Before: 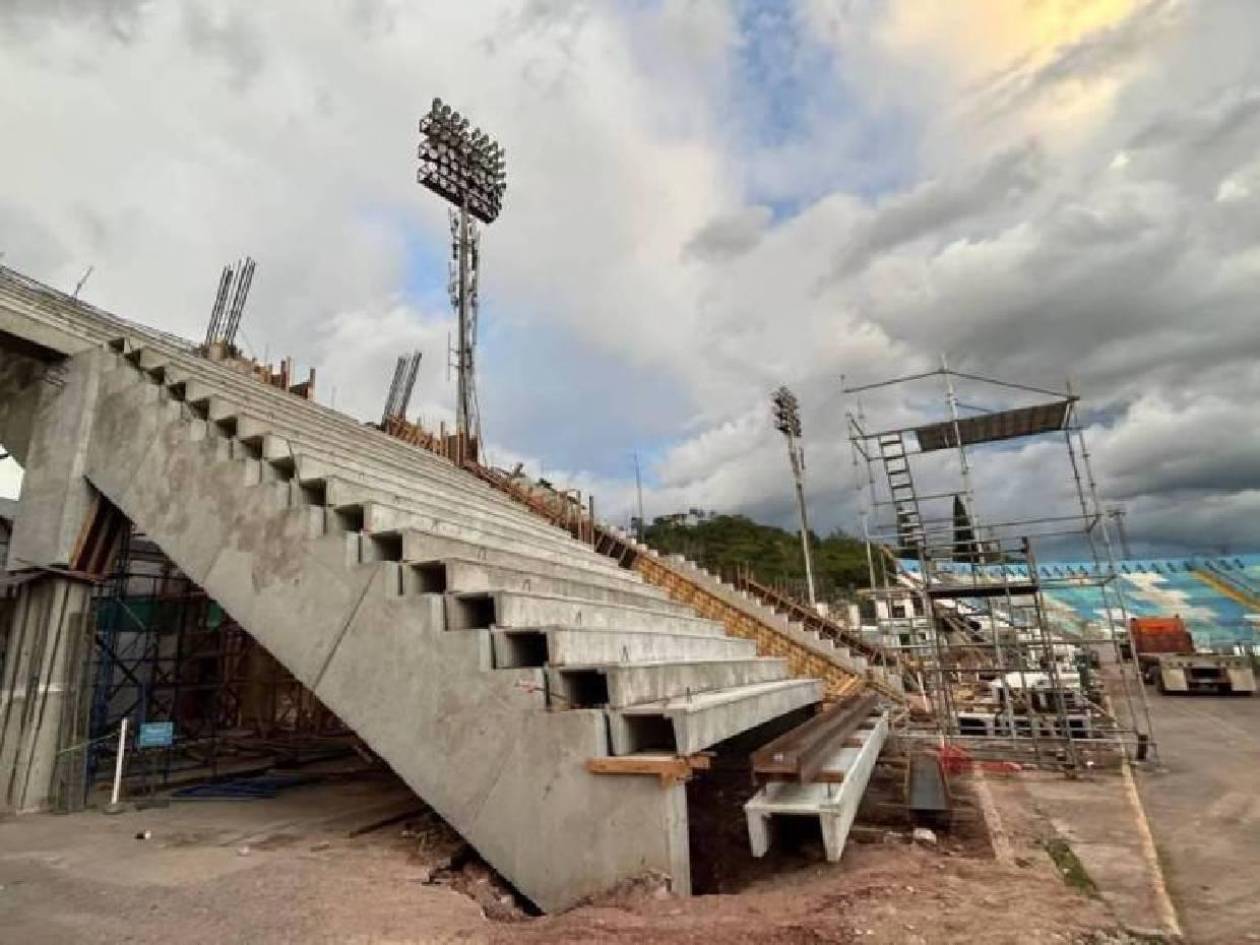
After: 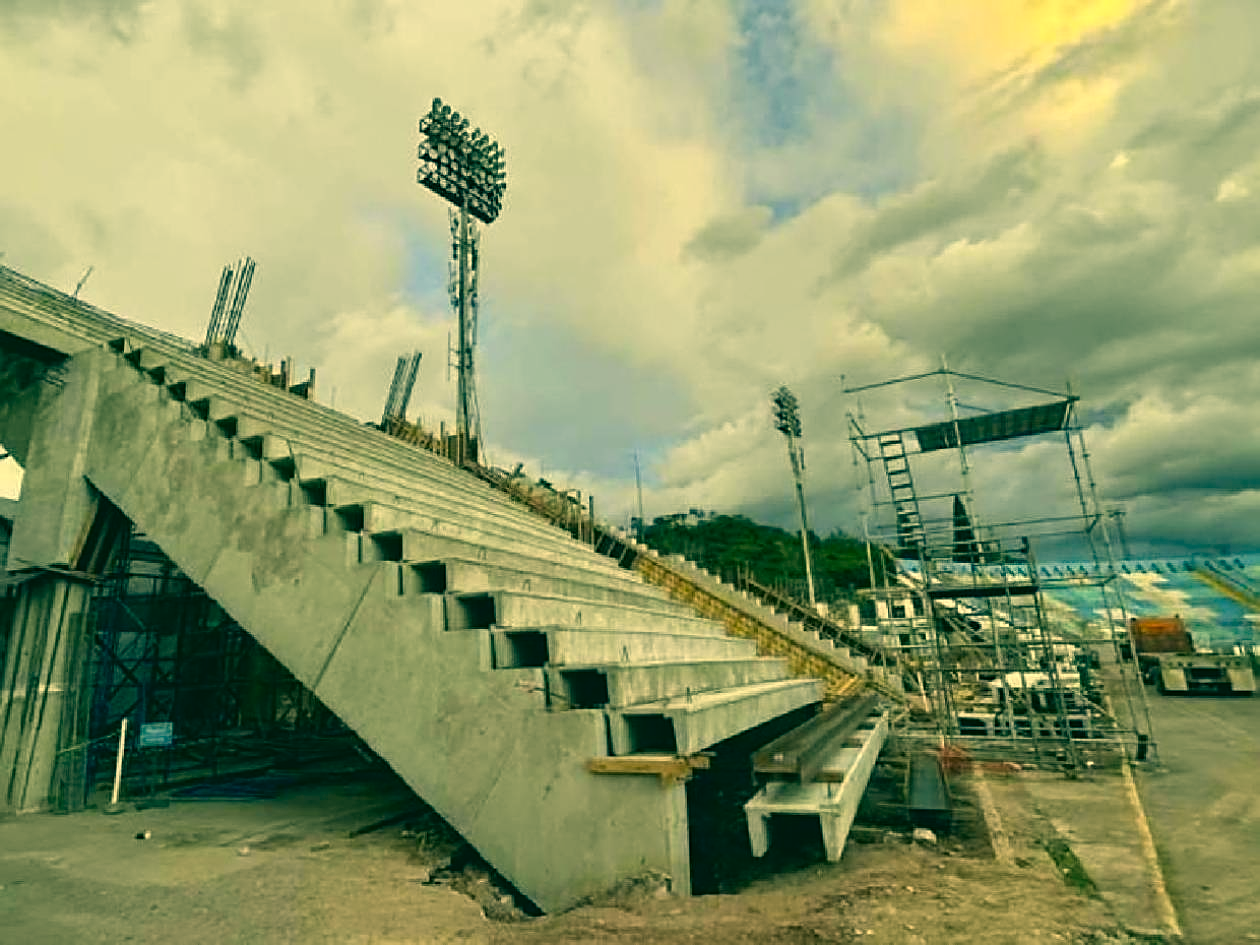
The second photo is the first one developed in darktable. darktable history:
sharpen: on, module defaults
color correction: highlights a* 1.79, highlights b* 33.9, shadows a* -36.28, shadows b* -6.18
